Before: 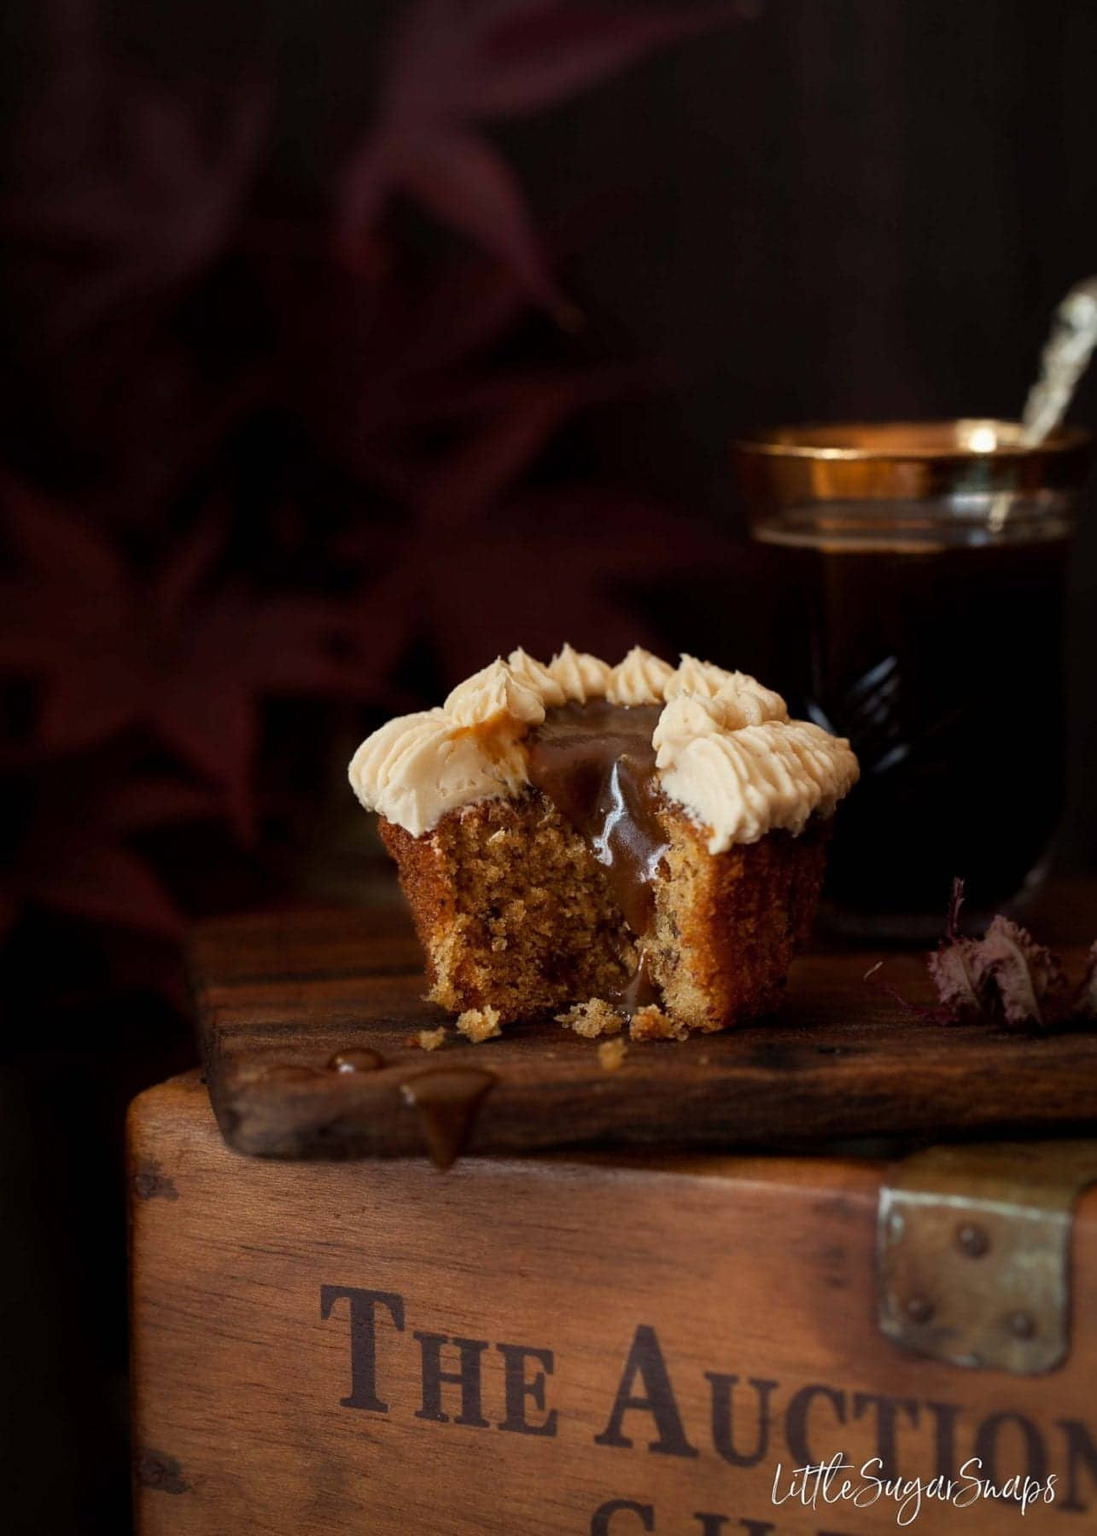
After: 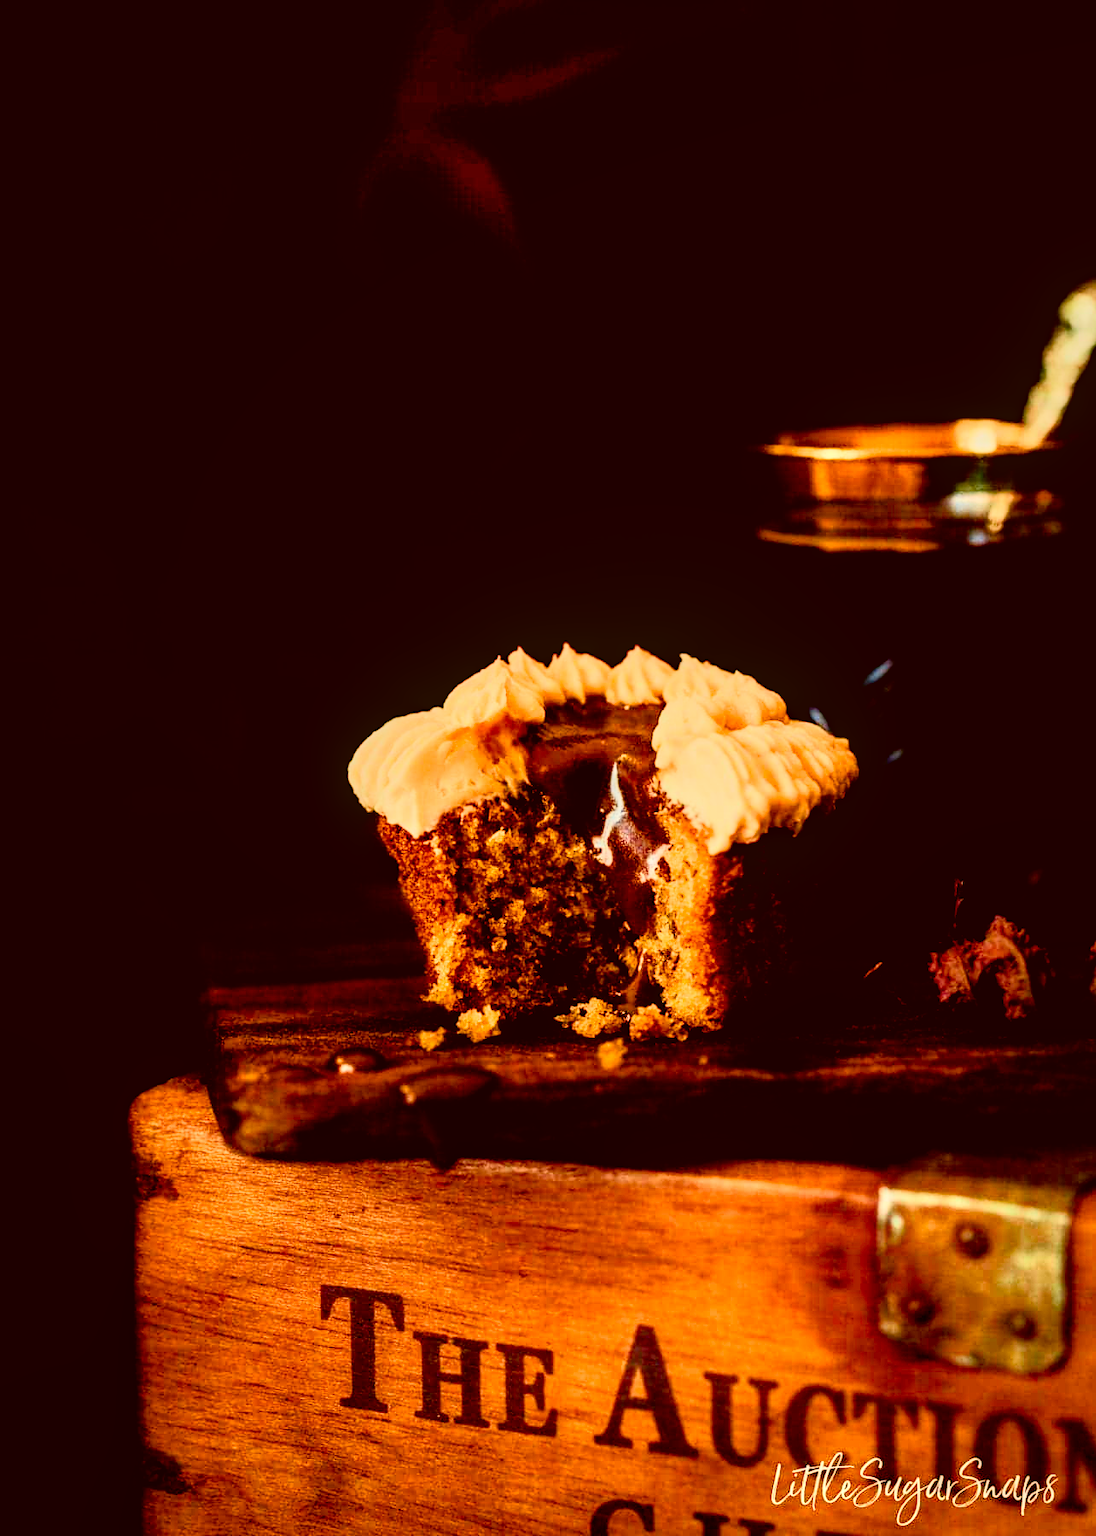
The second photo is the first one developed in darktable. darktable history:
color balance rgb: highlights gain › chroma 3.28%, highlights gain › hue 56.1°, perceptual saturation grading › global saturation 20%, perceptual saturation grading › highlights -25.381%, perceptual saturation grading › shadows 49.818%, global vibrance 34.758%
filmic rgb: black relative exposure -7.49 EV, white relative exposure 5 EV, hardness 3.34, contrast 1.3
local contrast: detail 130%
exposure: black level correction 0.008, exposure 0.989 EV, compensate highlight preservation false
tone curve: curves: ch0 [(0, 0.013) (0.074, 0.044) (0.251, 0.234) (0.472, 0.511) (0.63, 0.752) (0.746, 0.866) (0.899, 0.956) (1, 1)]; ch1 [(0, 0) (0.08, 0.08) (0.347, 0.394) (0.455, 0.441) (0.5, 0.5) (0.517, 0.53) (0.563, 0.611) (0.617, 0.682) (0.756, 0.788) (0.92, 0.92) (1, 1)]; ch2 [(0, 0) (0.096, 0.056) (0.304, 0.204) (0.5, 0.5) (0.539, 0.575) (0.597, 0.644) (0.92, 0.92) (1, 1)], color space Lab, independent channels, preserve colors none
tone equalizer: luminance estimator HSV value / RGB max
color correction: highlights a* -5.49, highlights b* 9.8, shadows a* 9.32, shadows b* 24.25
